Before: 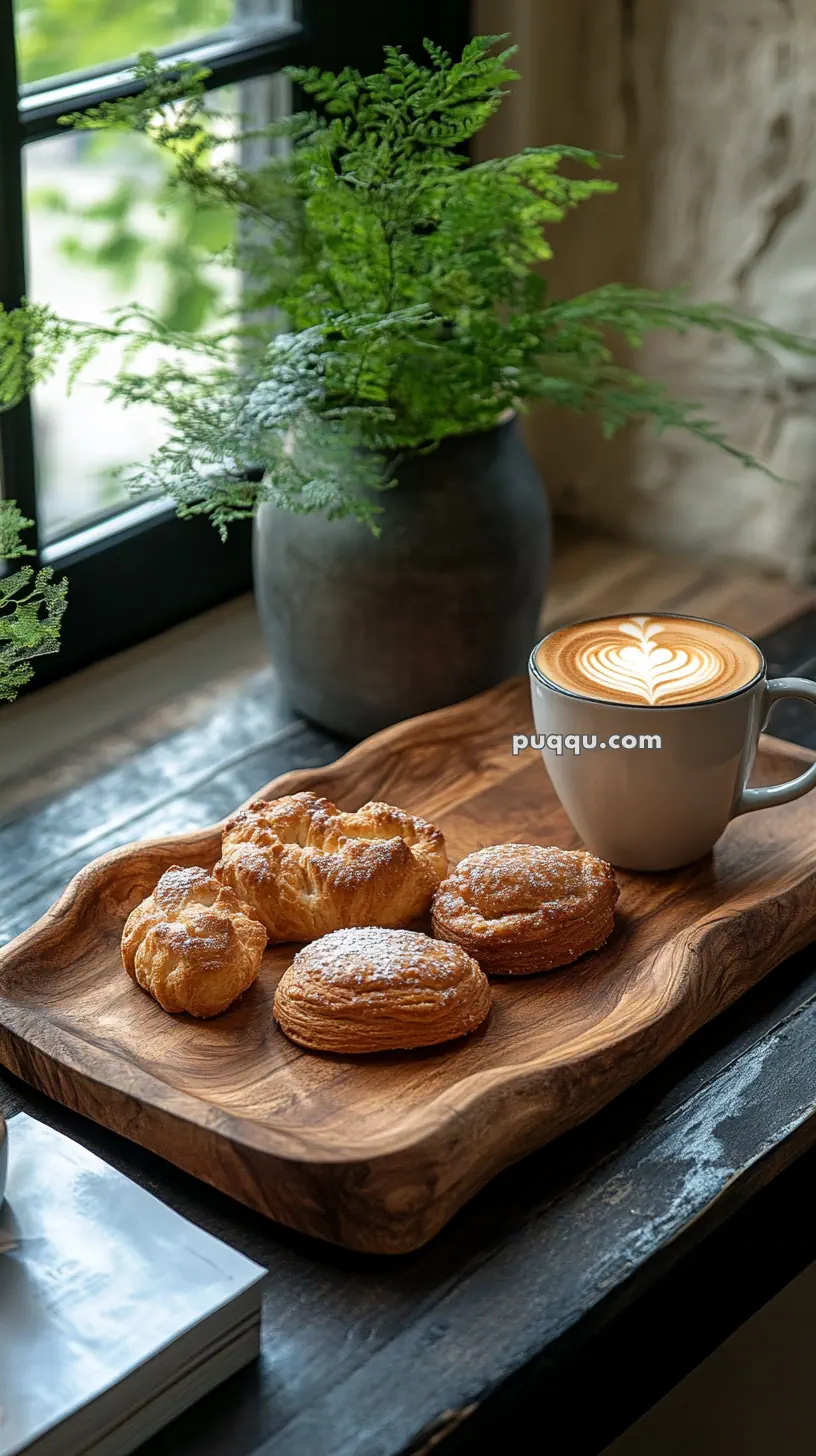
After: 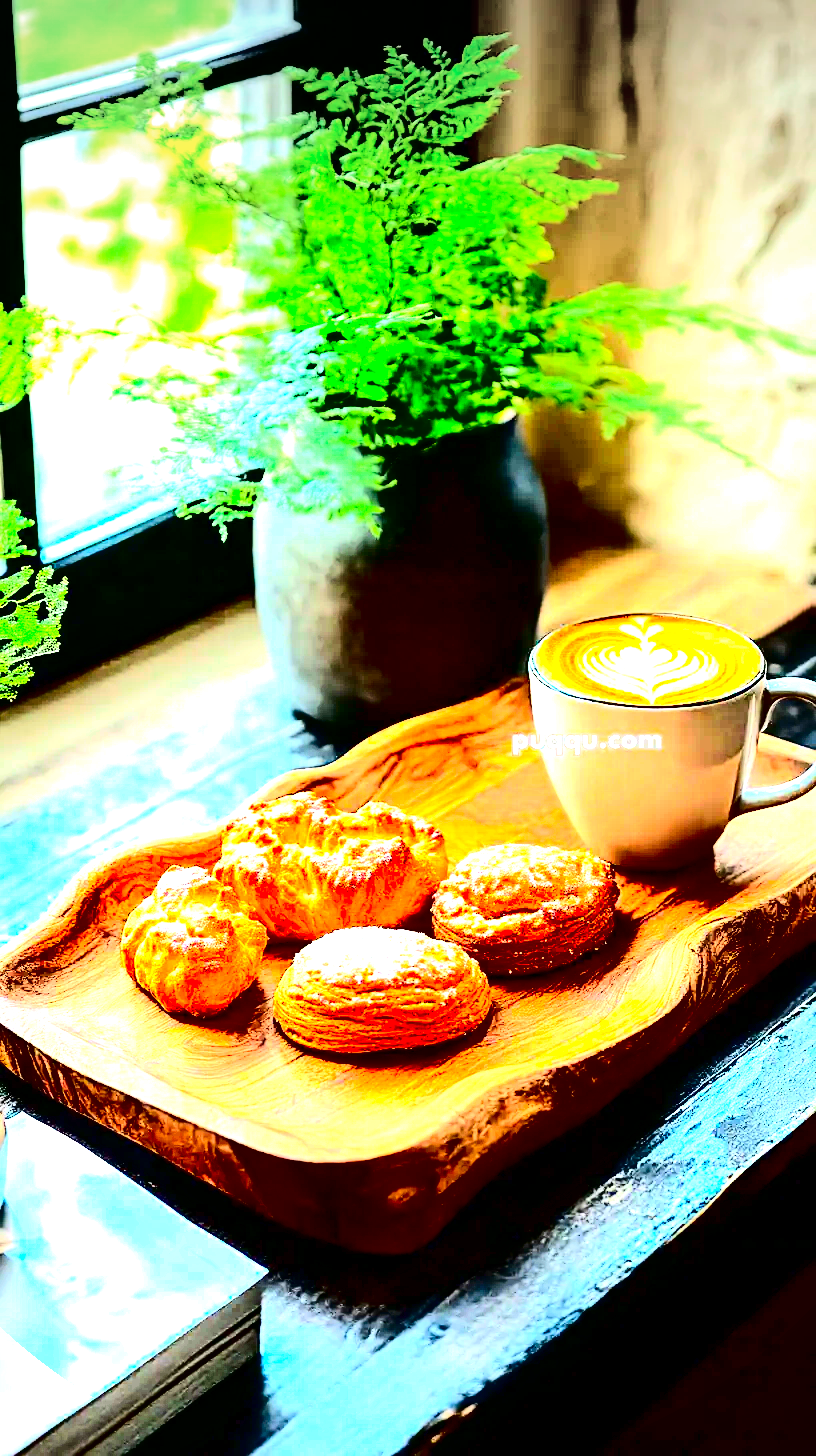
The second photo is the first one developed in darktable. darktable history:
tone equalizer: -8 EV -1.12 EV, -7 EV -1.03 EV, -6 EV -0.846 EV, -5 EV -0.615 EV, -3 EV 0.587 EV, -2 EV 0.851 EV, -1 EV 0.997 EV, +0 EV 1.08 EV, mask exposure compensation -0.509 EV
exposure: black level correction 0, exposure 1.989 EV, compensate highlight preservation false
contrast brightness saturation: contrast 0.774, brightness -0.98, saturation 0.999
vignetting: center (-0.03, 0.236), unbound false
